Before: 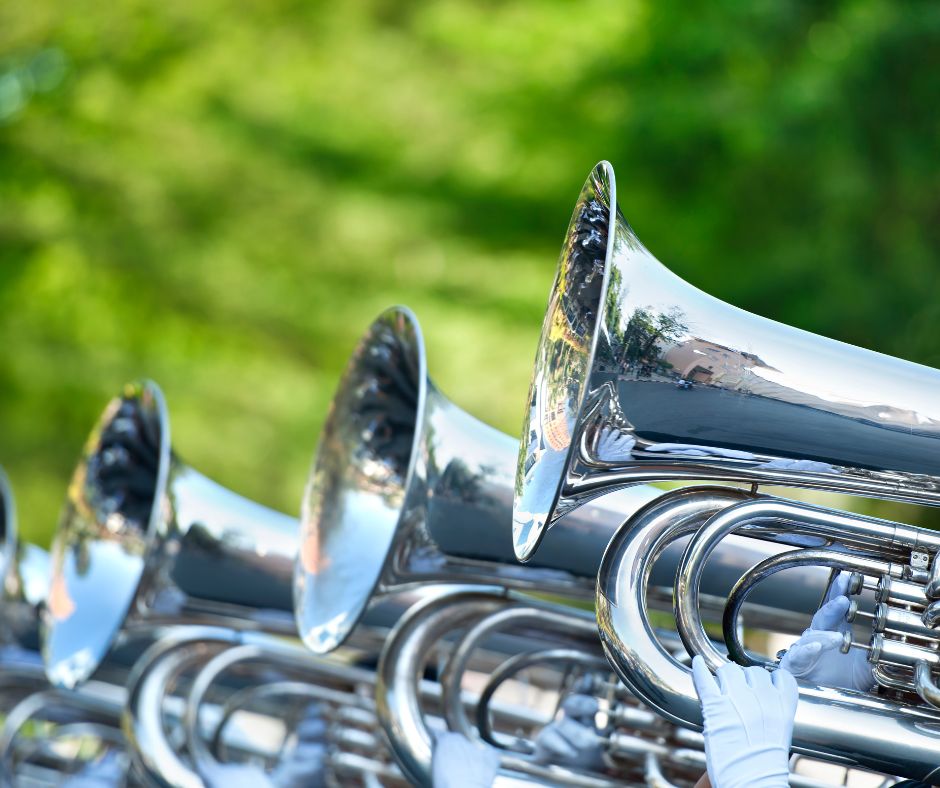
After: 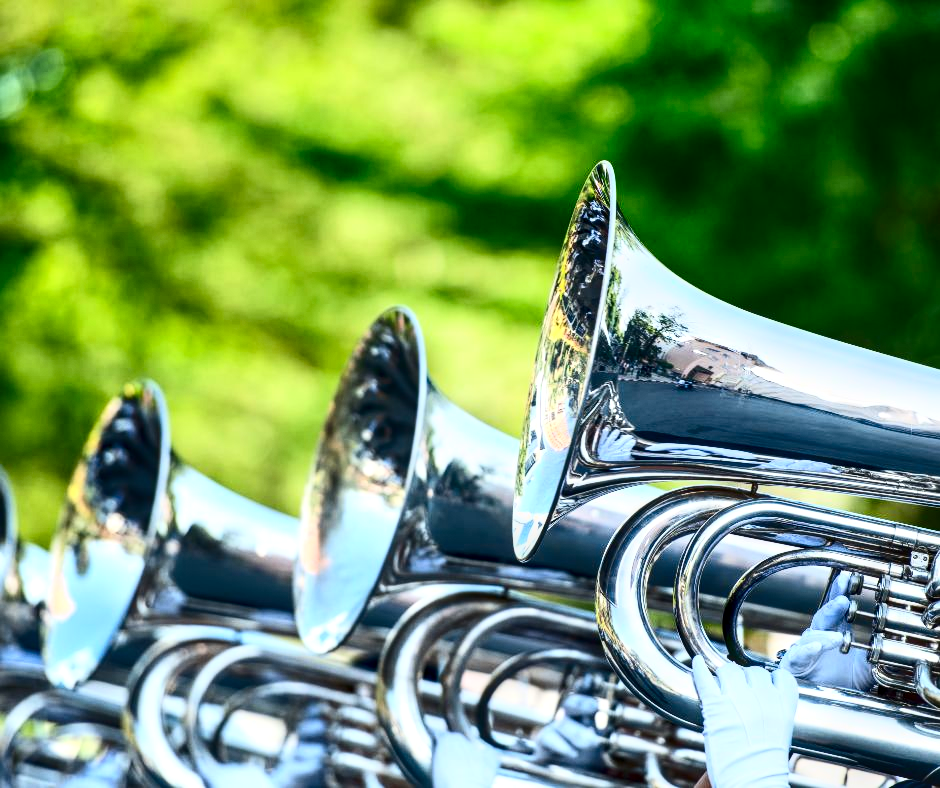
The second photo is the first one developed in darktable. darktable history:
contrast brightness saturation: contrast 0.4, brightness 0.05, saturation 0.25
white balance: red 1, blue 1
local contrast: detail 140%
